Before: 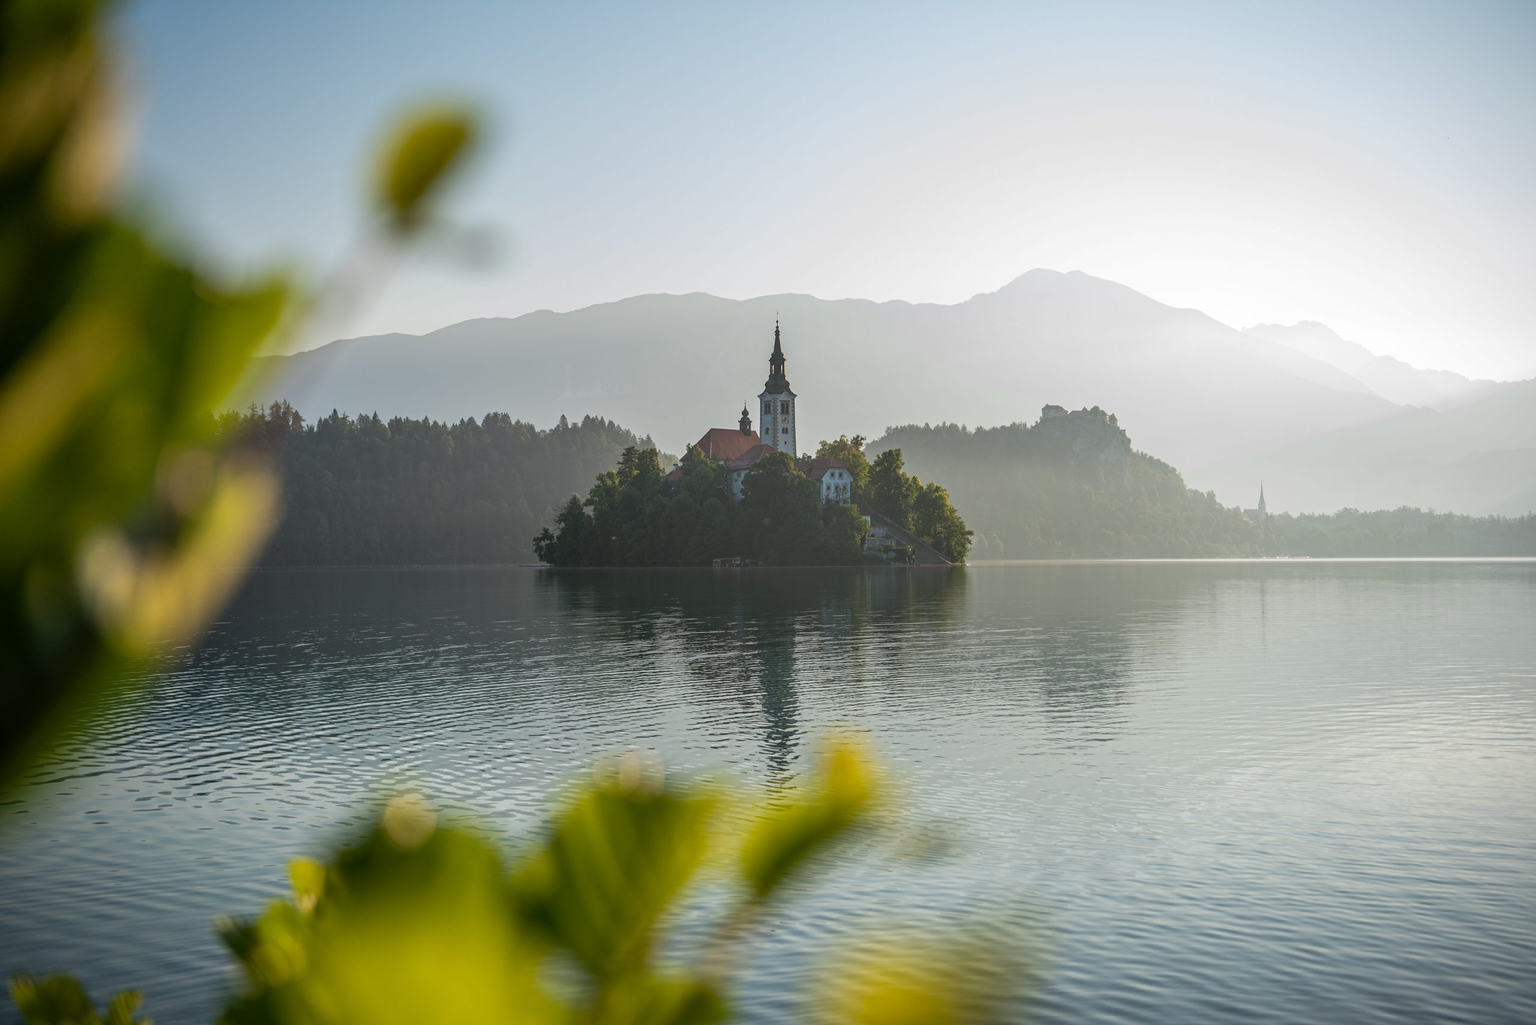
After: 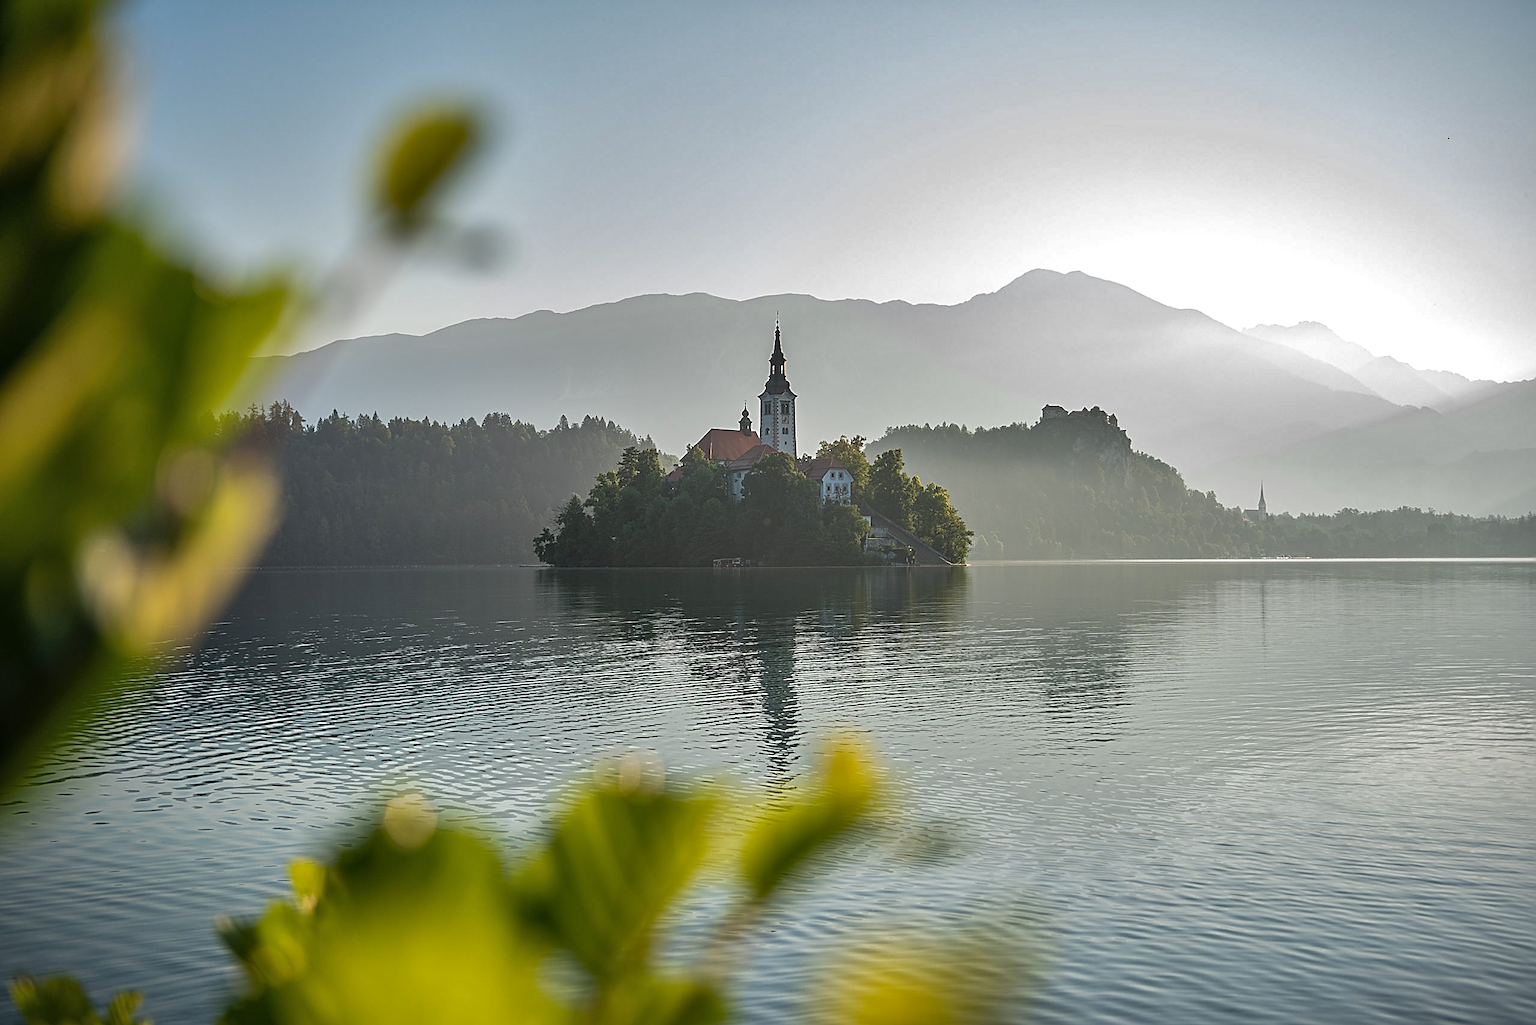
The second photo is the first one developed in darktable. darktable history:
shadows and highlights: shadows 30.63, highlights -63.07, highlights color adjustment 0.788%, soften with gaussian
sharpen: radius 1.711, amount 1.298
exposure: exposure 0.127 EV, compensate highlight preservation false
